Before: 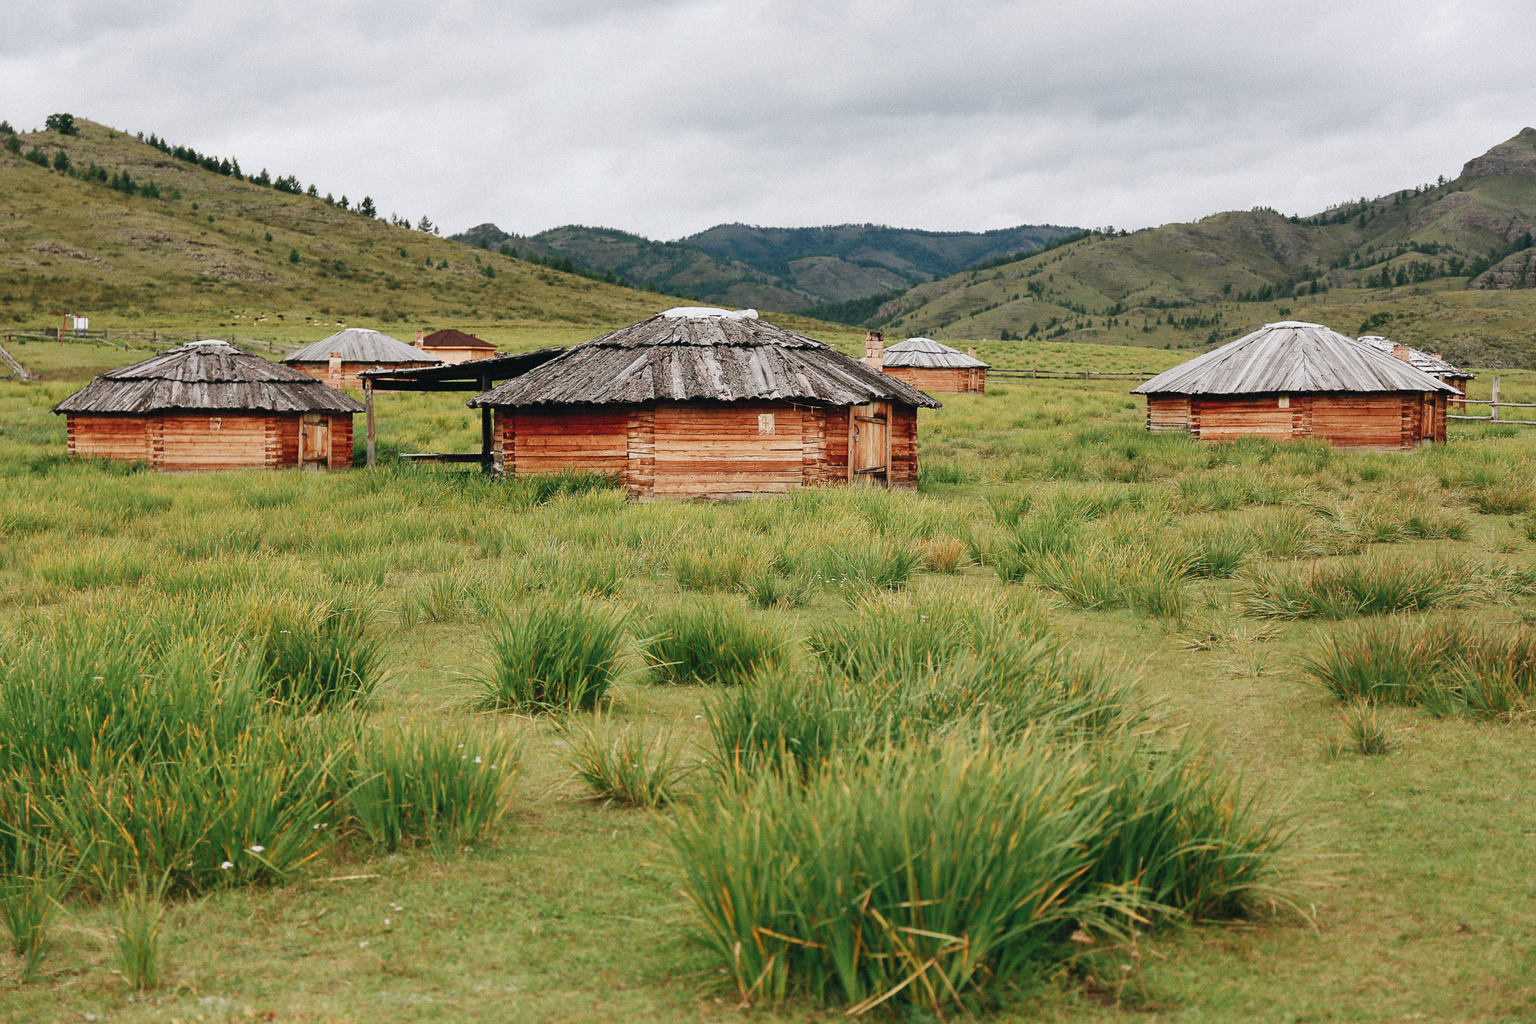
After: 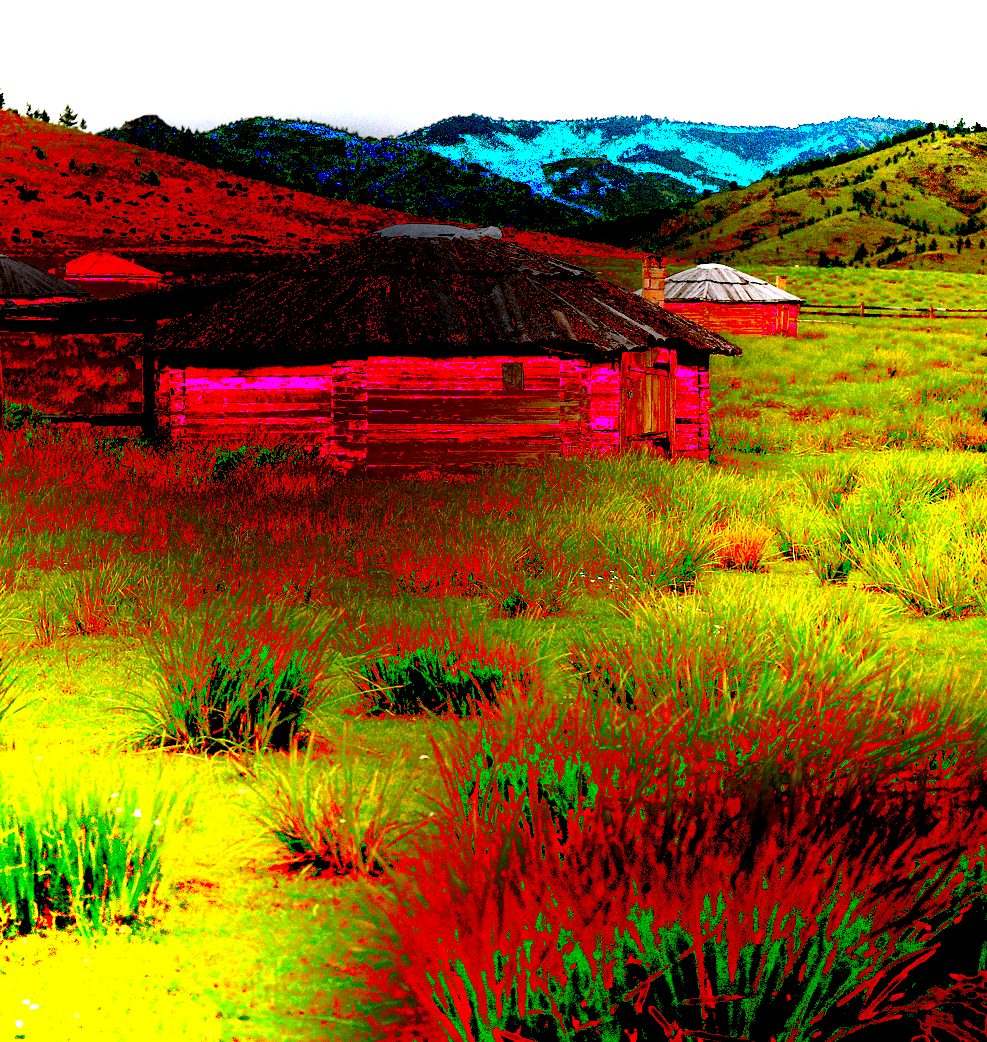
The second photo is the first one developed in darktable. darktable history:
crop and rotate: angle 0.019°, left 24.276%, top 13.194%, right 26.32%, bottom 8.565%
local contrast: highlights 22%, detail 150%
exposure: black level correction 0.099, exposure 2.978 EV, compensate highlight preservation false
